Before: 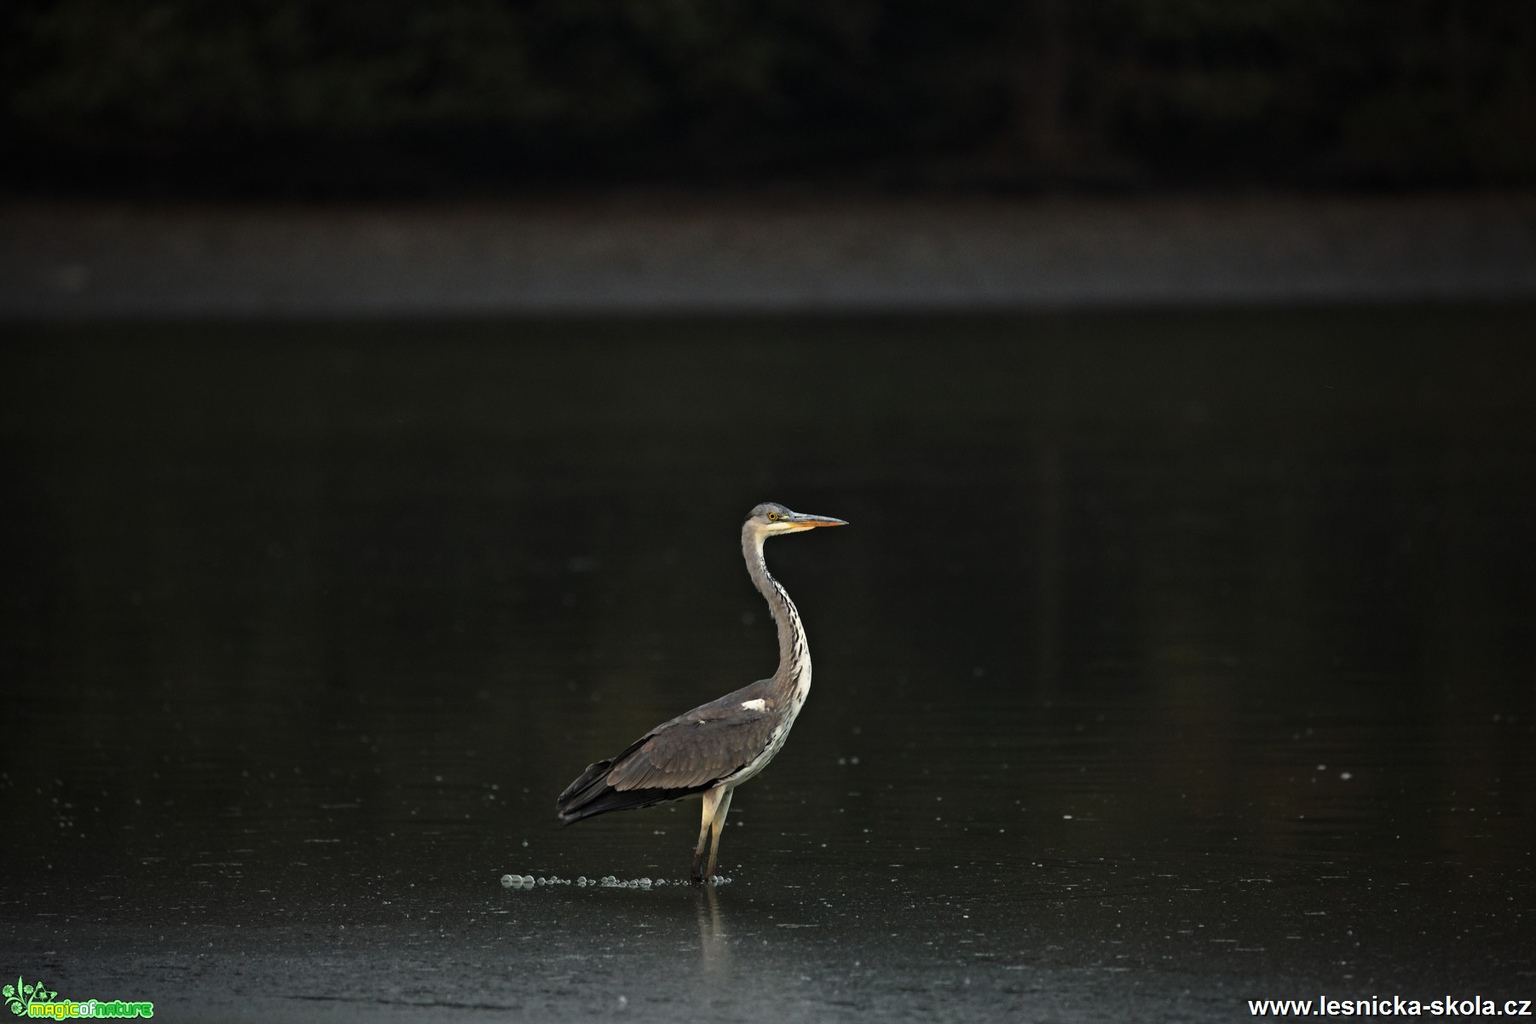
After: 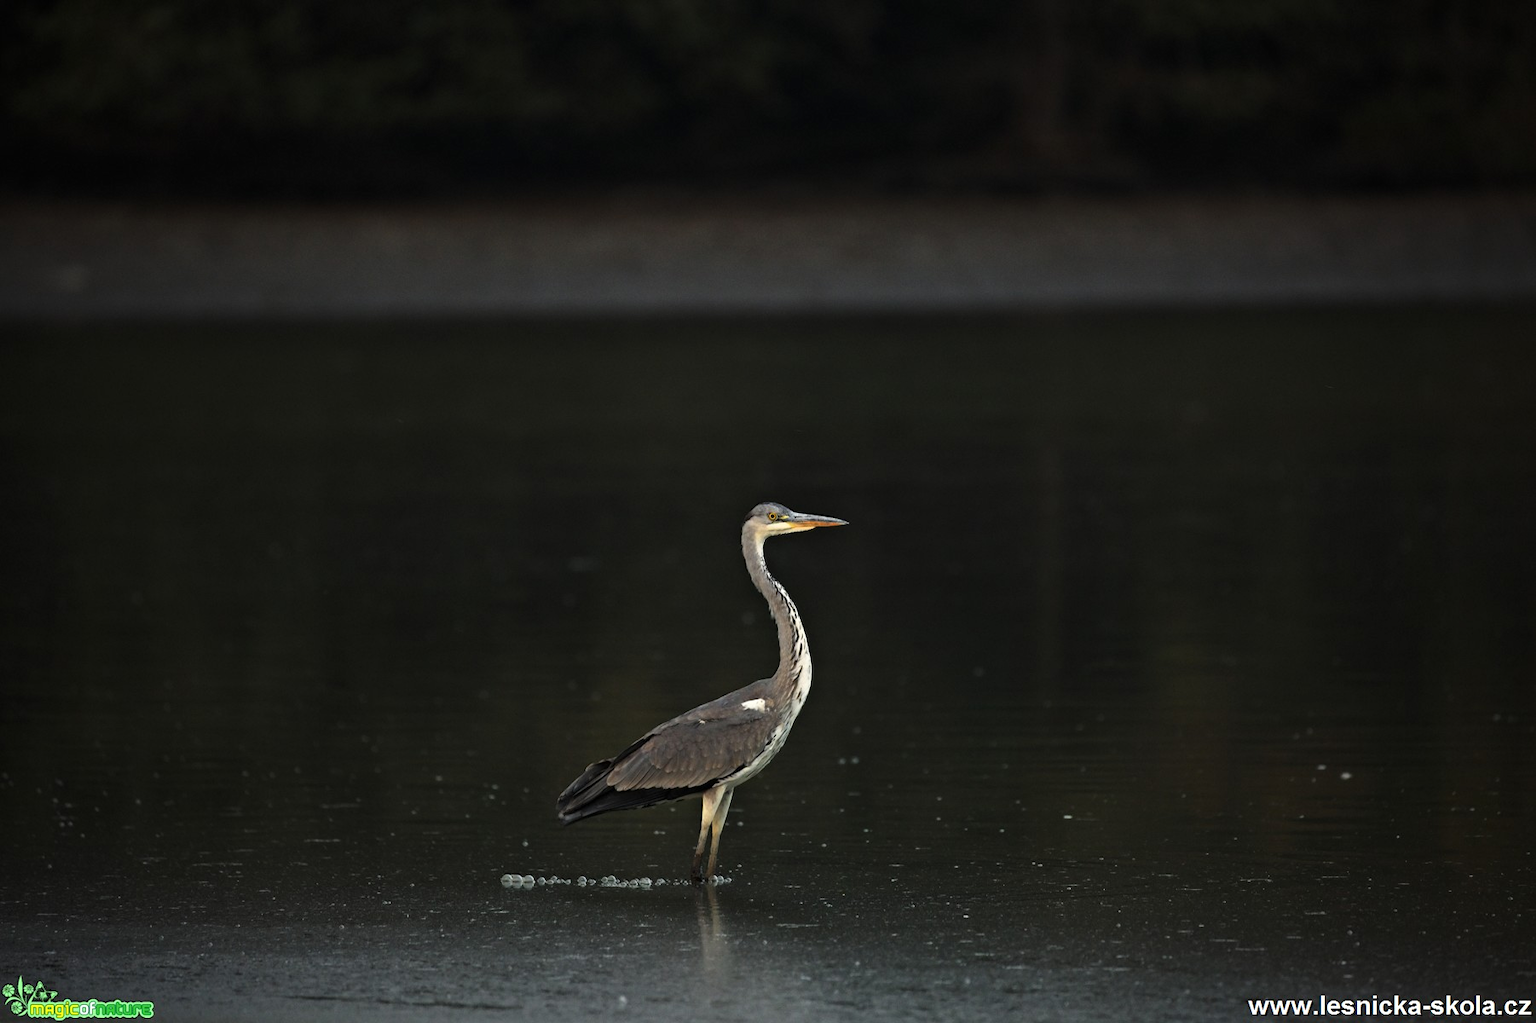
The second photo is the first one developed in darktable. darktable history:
exposure: exposure 0.073 EV, compensate exposure bias true, compensate highlight preservation false
